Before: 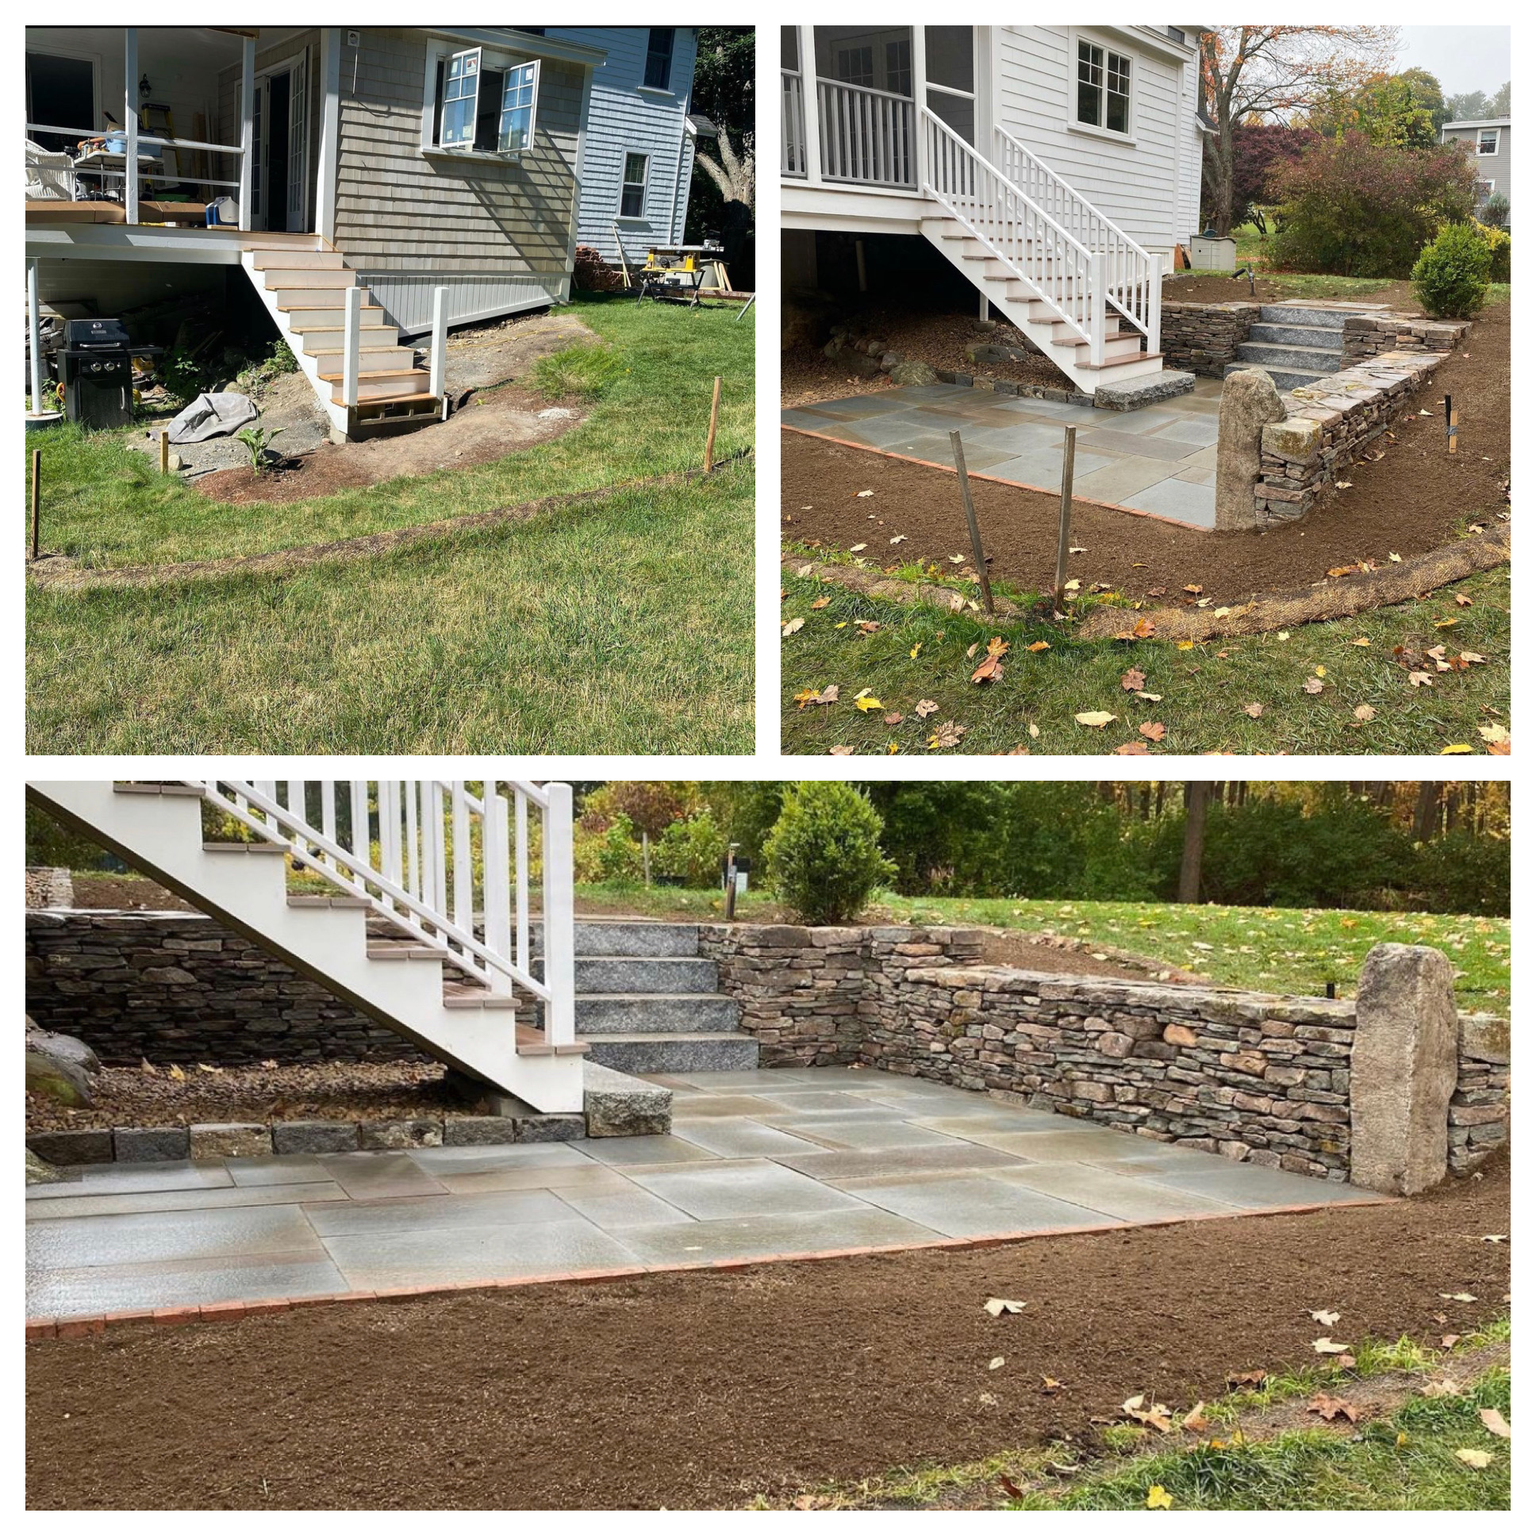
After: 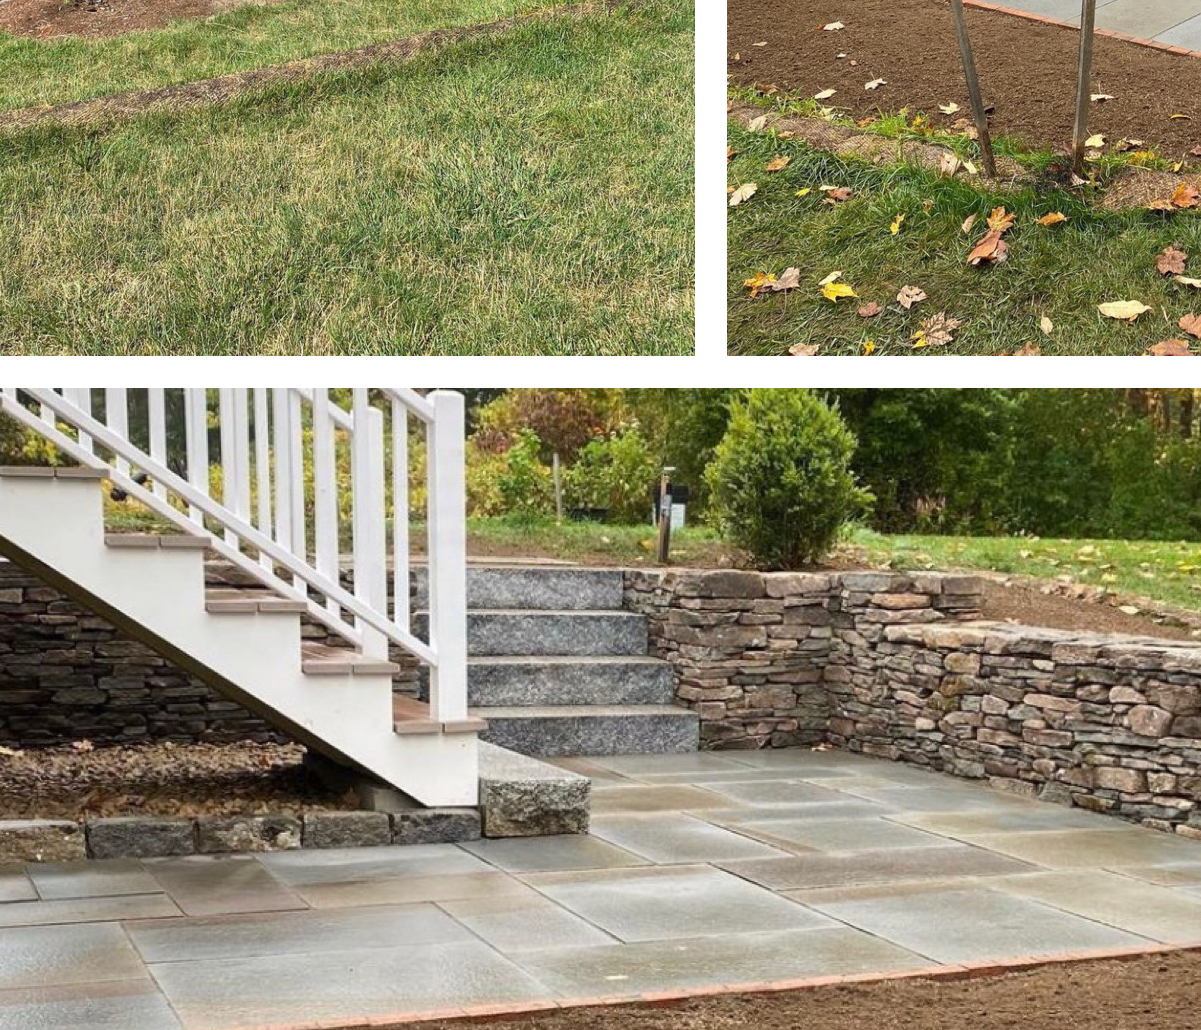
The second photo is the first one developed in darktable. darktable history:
crop: left 13.297%, top 30.811%, right 24.634%, bottom 15.942%
